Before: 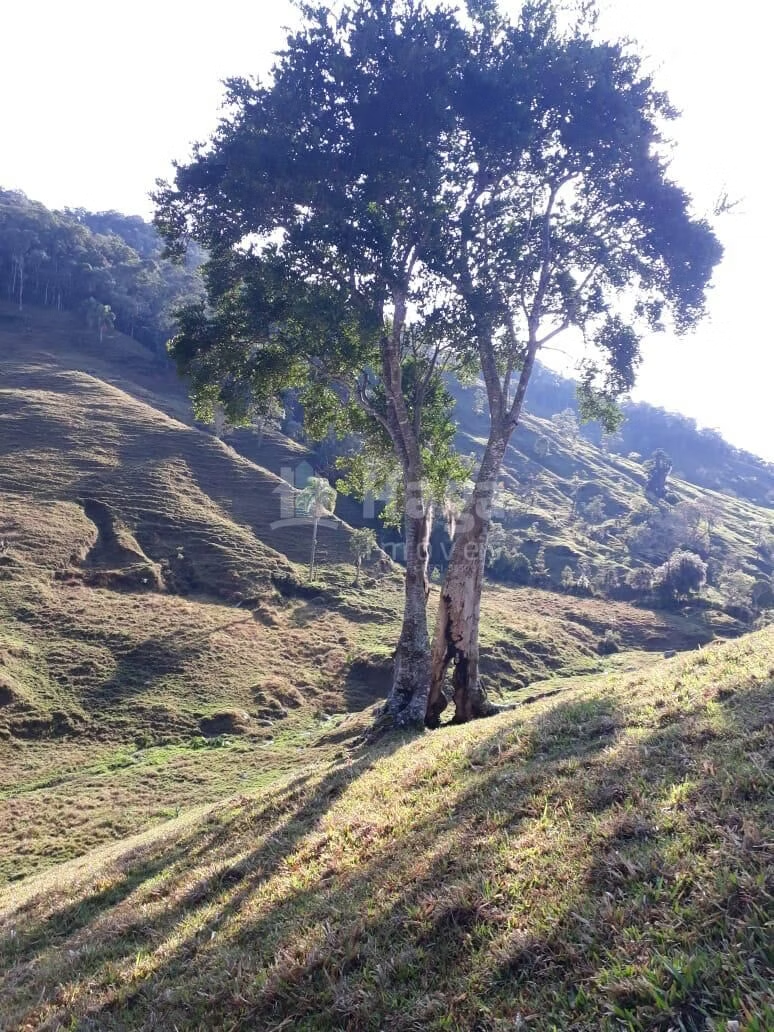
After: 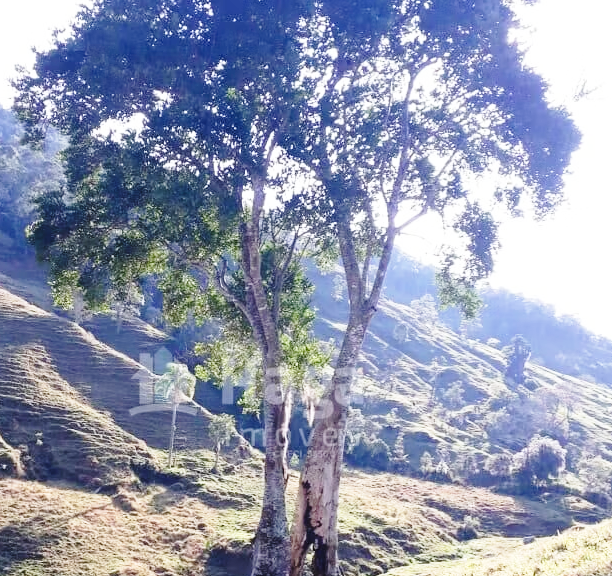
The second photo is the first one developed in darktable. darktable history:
crop: left 18.254%, top 11.067%, right 2.574%, bottom 33.117%
base curve: curves: ch0 [(0, 0) (0.028, 0.03) (0.121, 0.232) (0.46, 0.748) (0.859, 0.968) (1, 1)], exposure shift 0.575, preserve colors none
